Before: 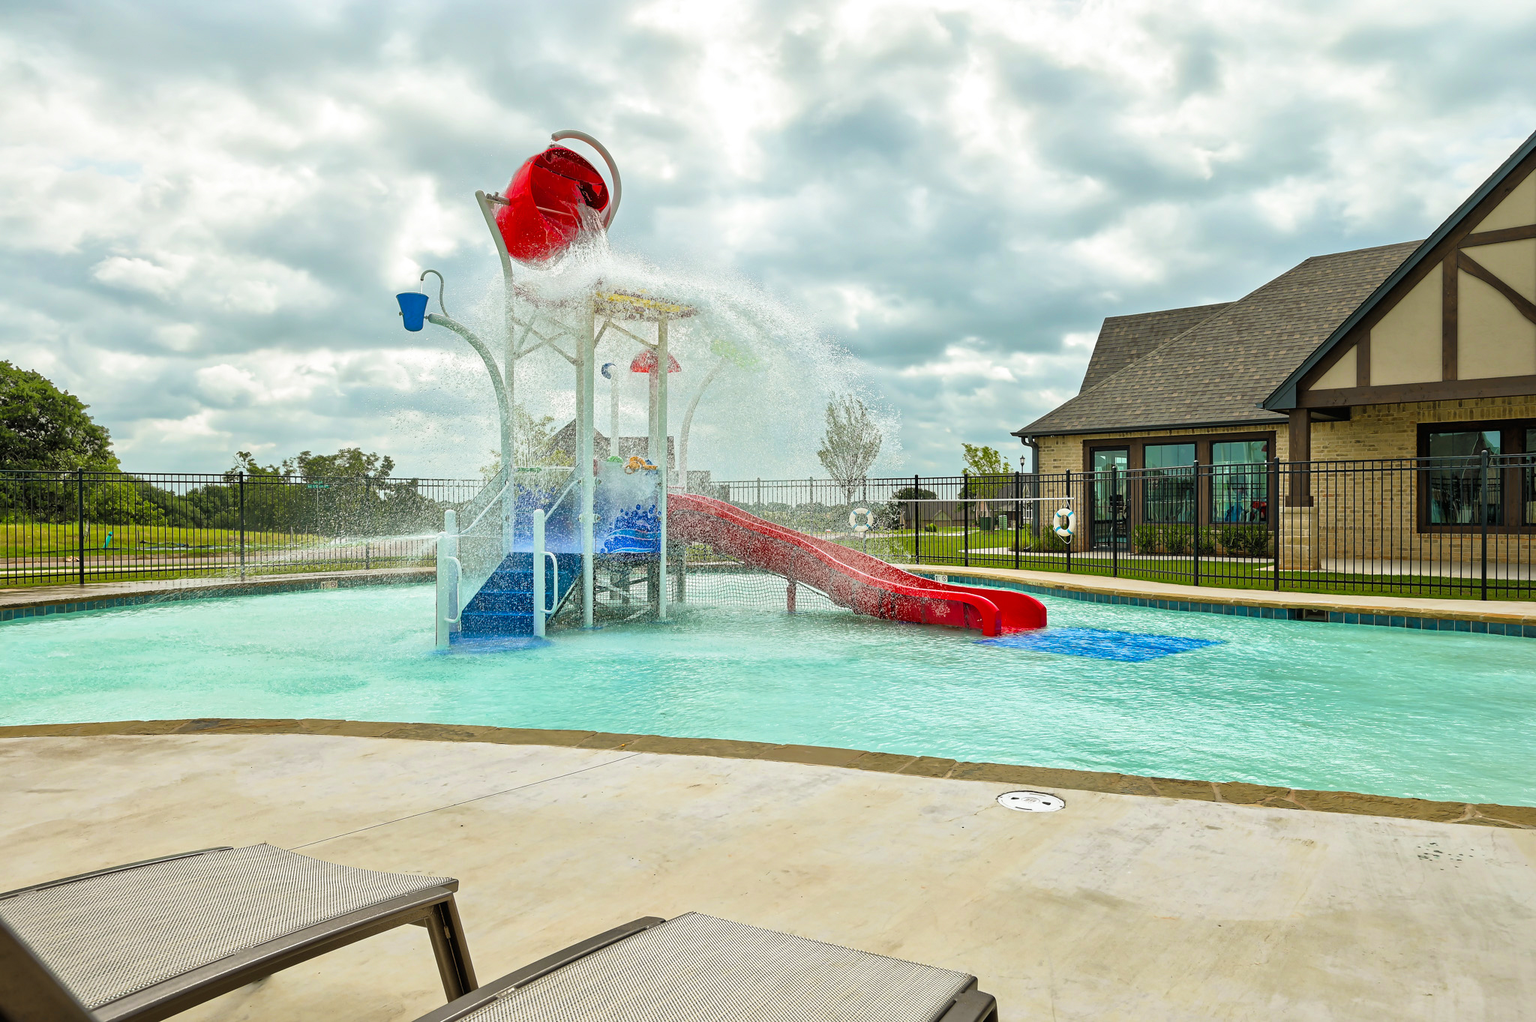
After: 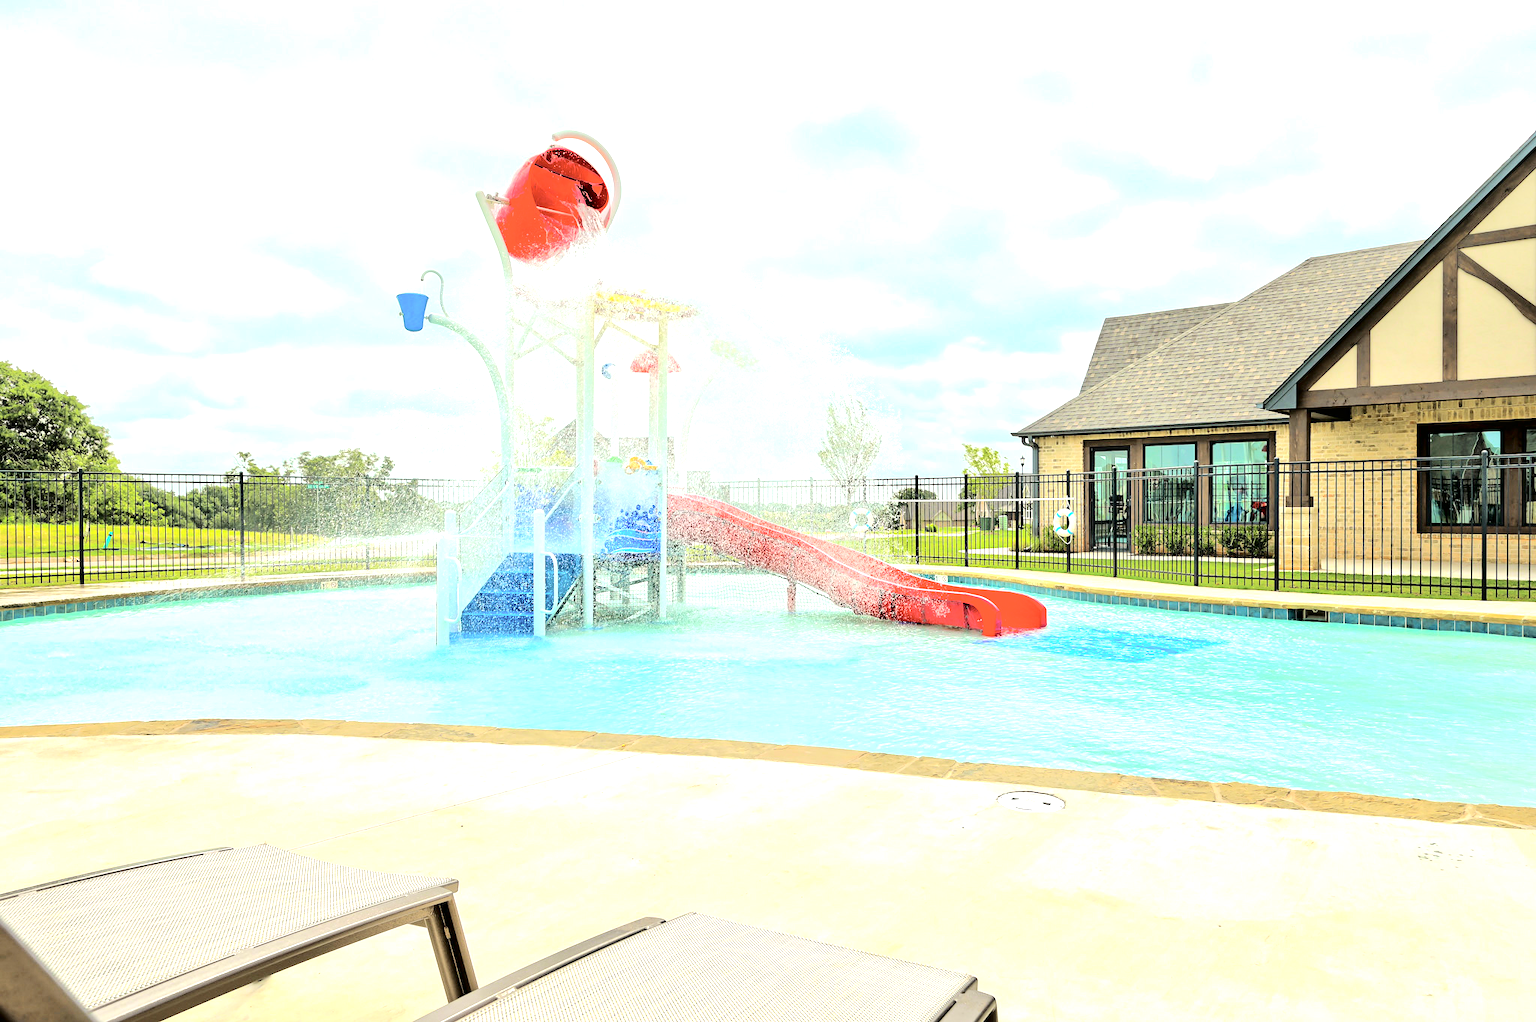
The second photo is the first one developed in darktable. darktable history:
tone curve: curves: ch0 [(0, 0) (0.004, 0) (0.133, 0.071) (0.341, 0.453) (0.839, 0.922) (1, 1)], color space Lab, independent channels, preserve colors none
exposure: exposure 1.218 EV, compensate highlight preservation false
